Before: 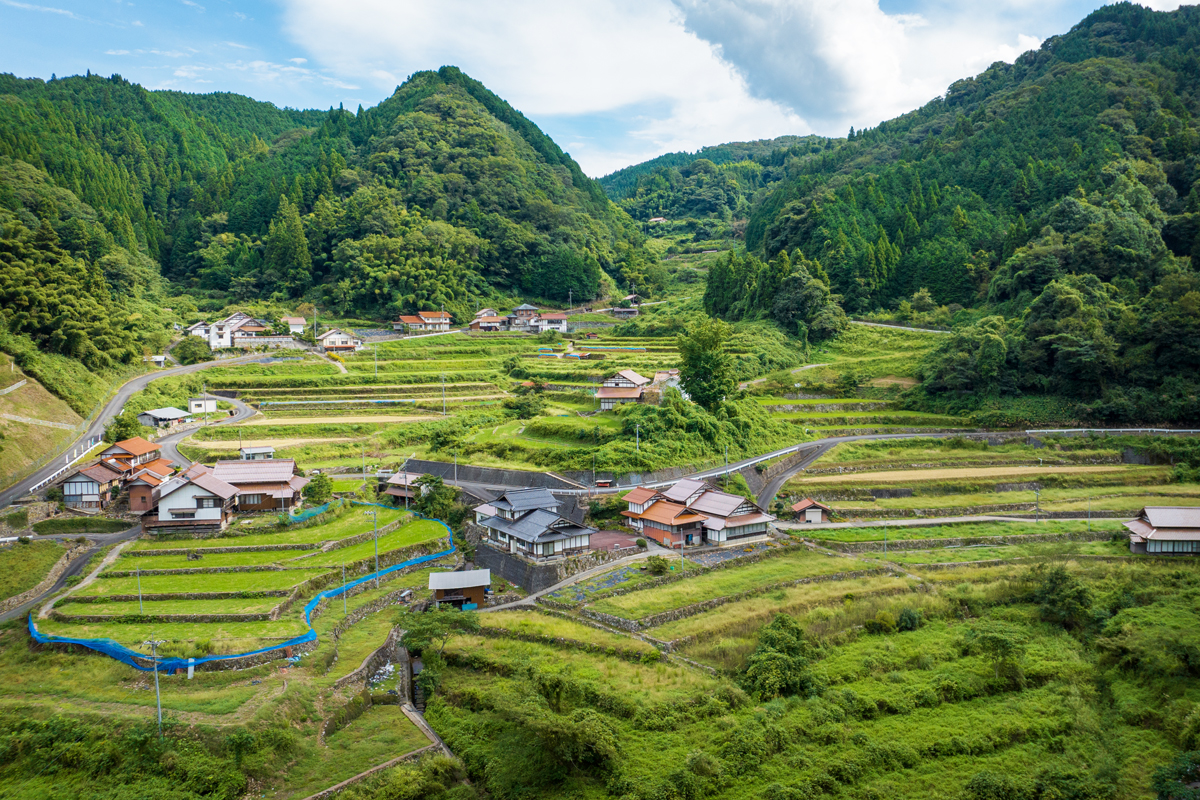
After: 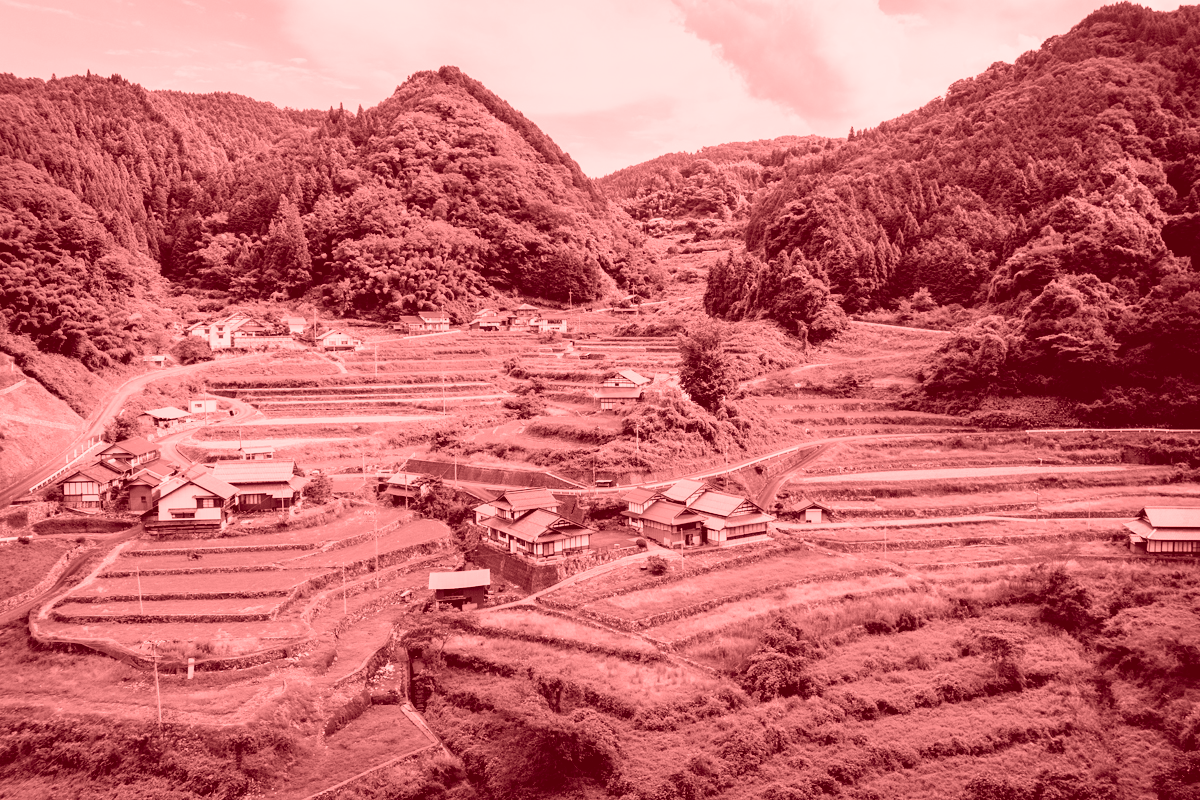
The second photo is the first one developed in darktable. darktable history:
filmic rgb: black relative exposure -5 EV, hardness 2.88, contrast 1.2, highlights saturation mix -30%
color zones: curves: ch0 [(0.11, 0.396) (0.195, 0.36) (0.25, 0.5) (0.303, 0.412) (0.357, 0.544) (0.75, 0.5) (0.967, 0.328)]; ch1 [(0, 0.468) (0.112, 0.512) (0.202, 0.6) (0.25, 0.5) (0.307, 0.352) (0.357, 0.544) (0.75, 0.5) (0.963, 0.524)]
colorize: saturation 60%, source mix 100%
